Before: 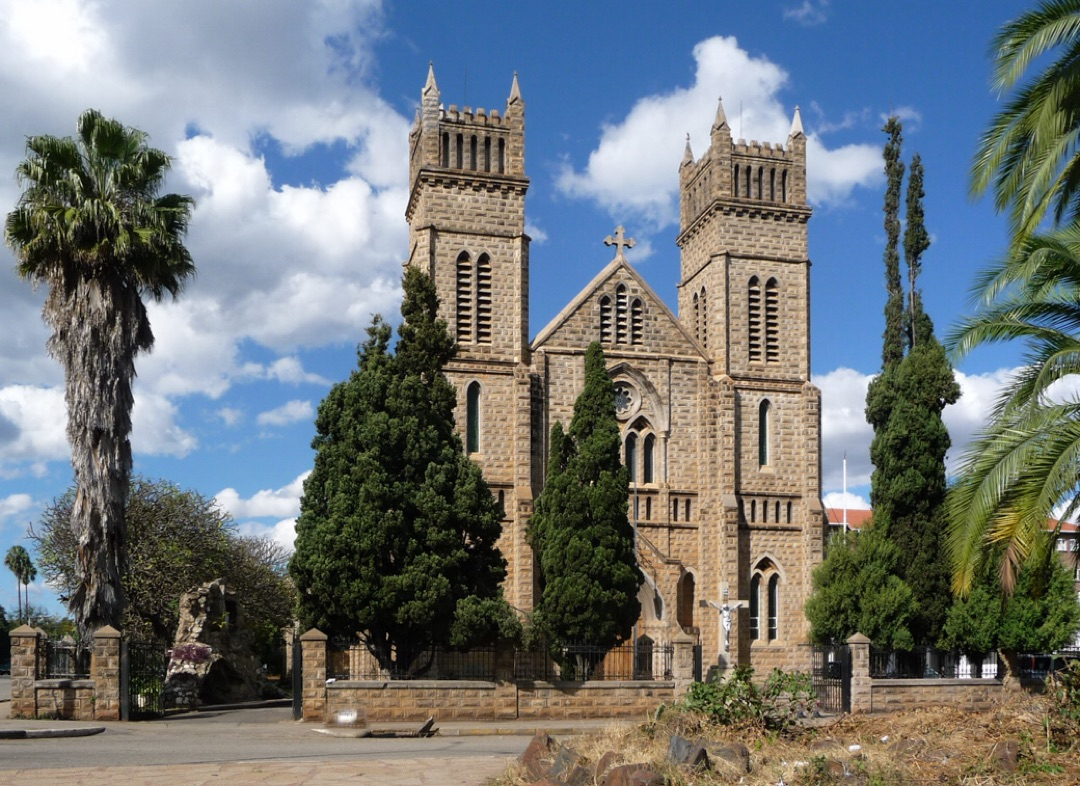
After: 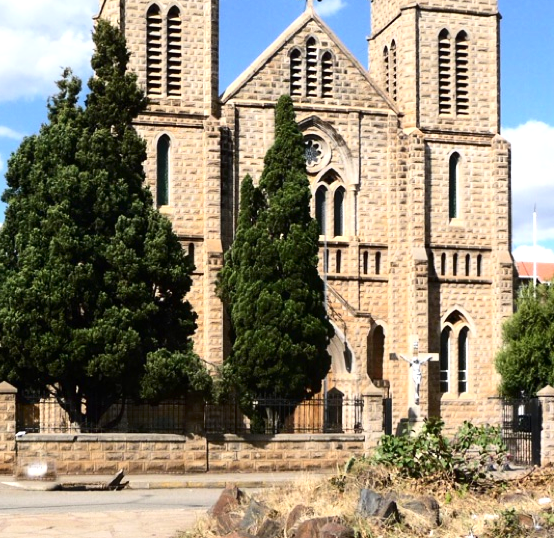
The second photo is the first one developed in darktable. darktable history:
contrast brightness saturation: contrast 0.289
shadows and highlights: shadows 25.07, highlights -26.28
crop and rotate: left 28.794%, top 31.445%, right 19.834%
exposure: black level correction 0, exposure 0.697 EV, compensate exposure bias true, compensate highlight preservation false
